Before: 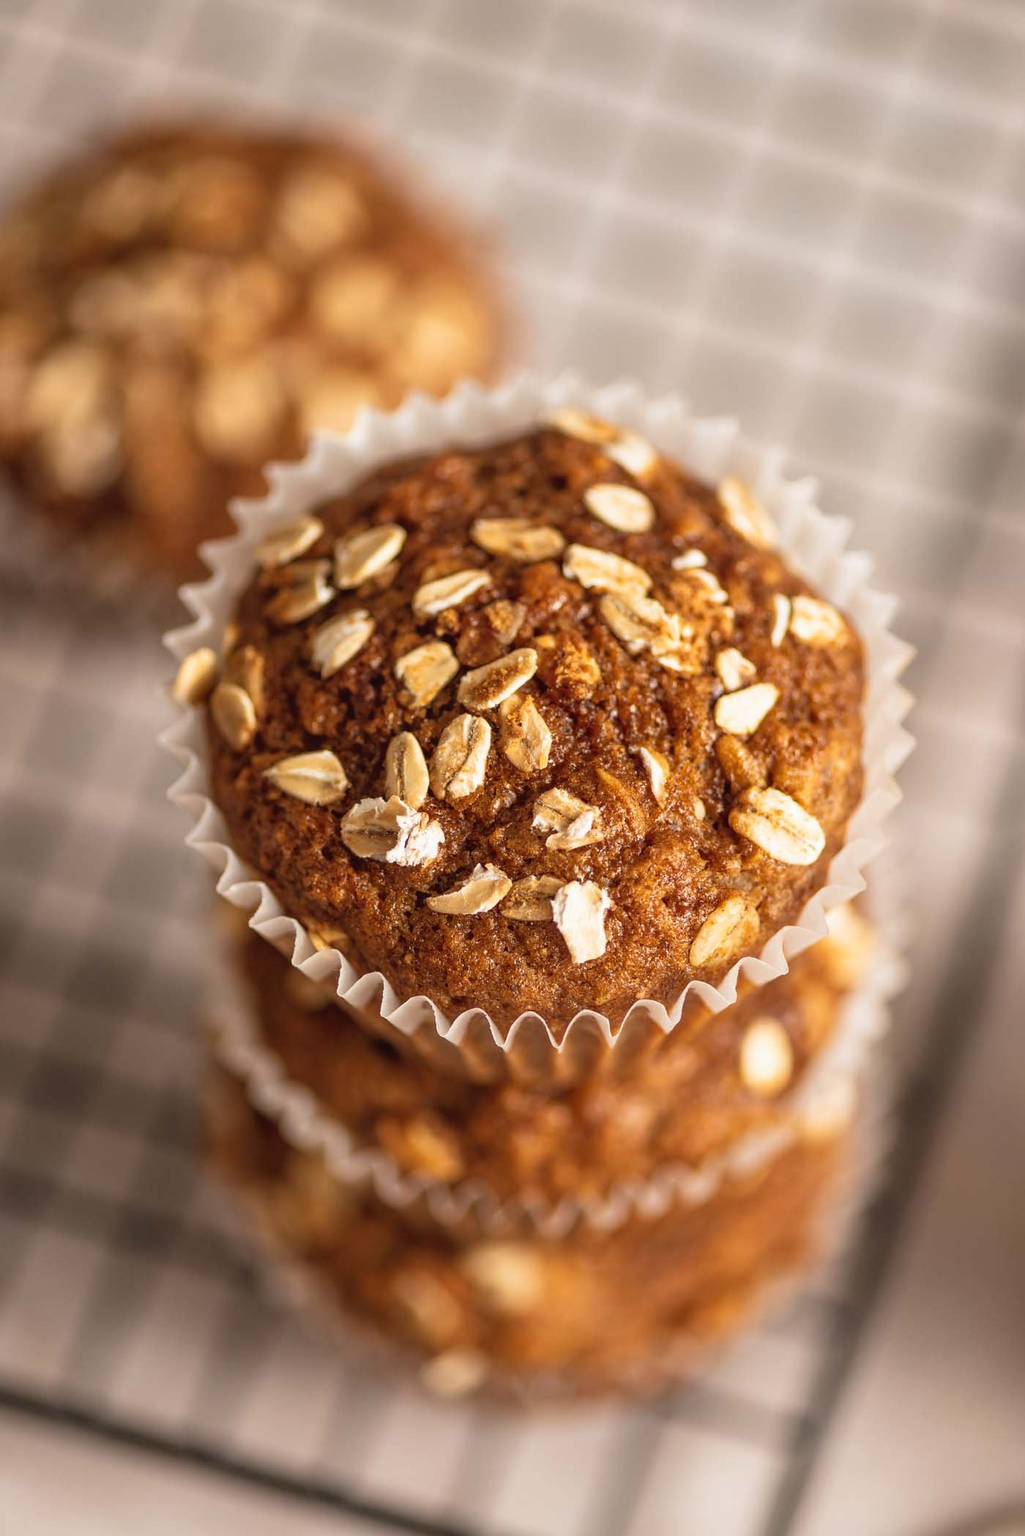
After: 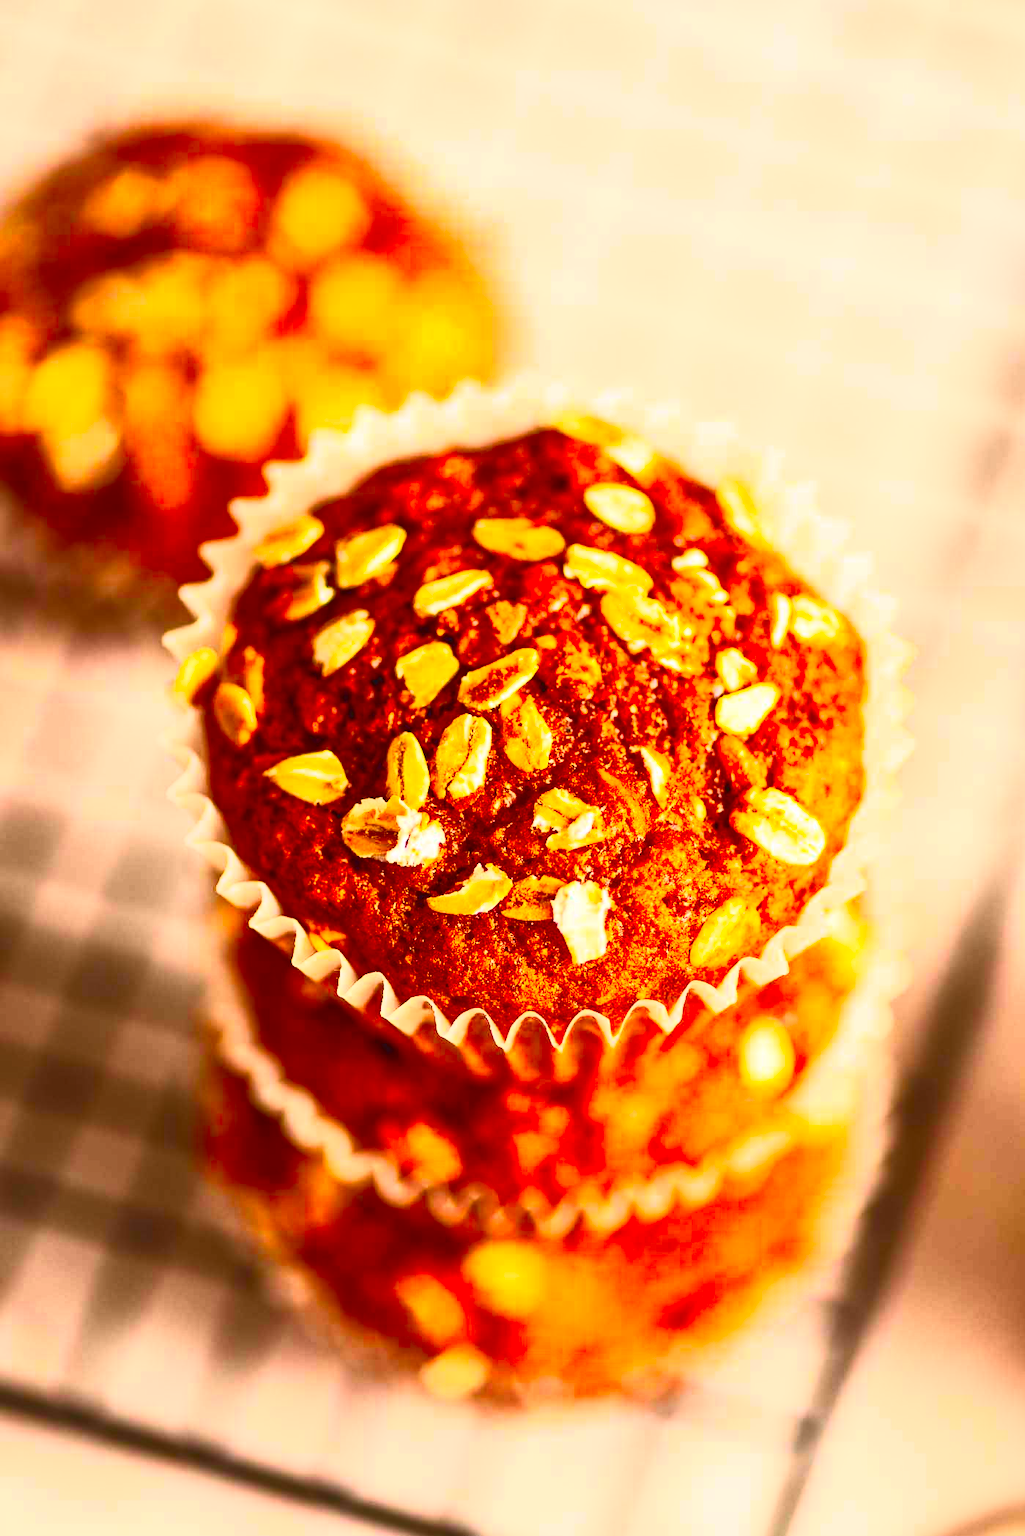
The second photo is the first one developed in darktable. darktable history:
contrast brightness saturation: contrast 0.848, brightness 0.583, saturation 0.6
color correction: highlights b* 0.005, saturation 1.81
